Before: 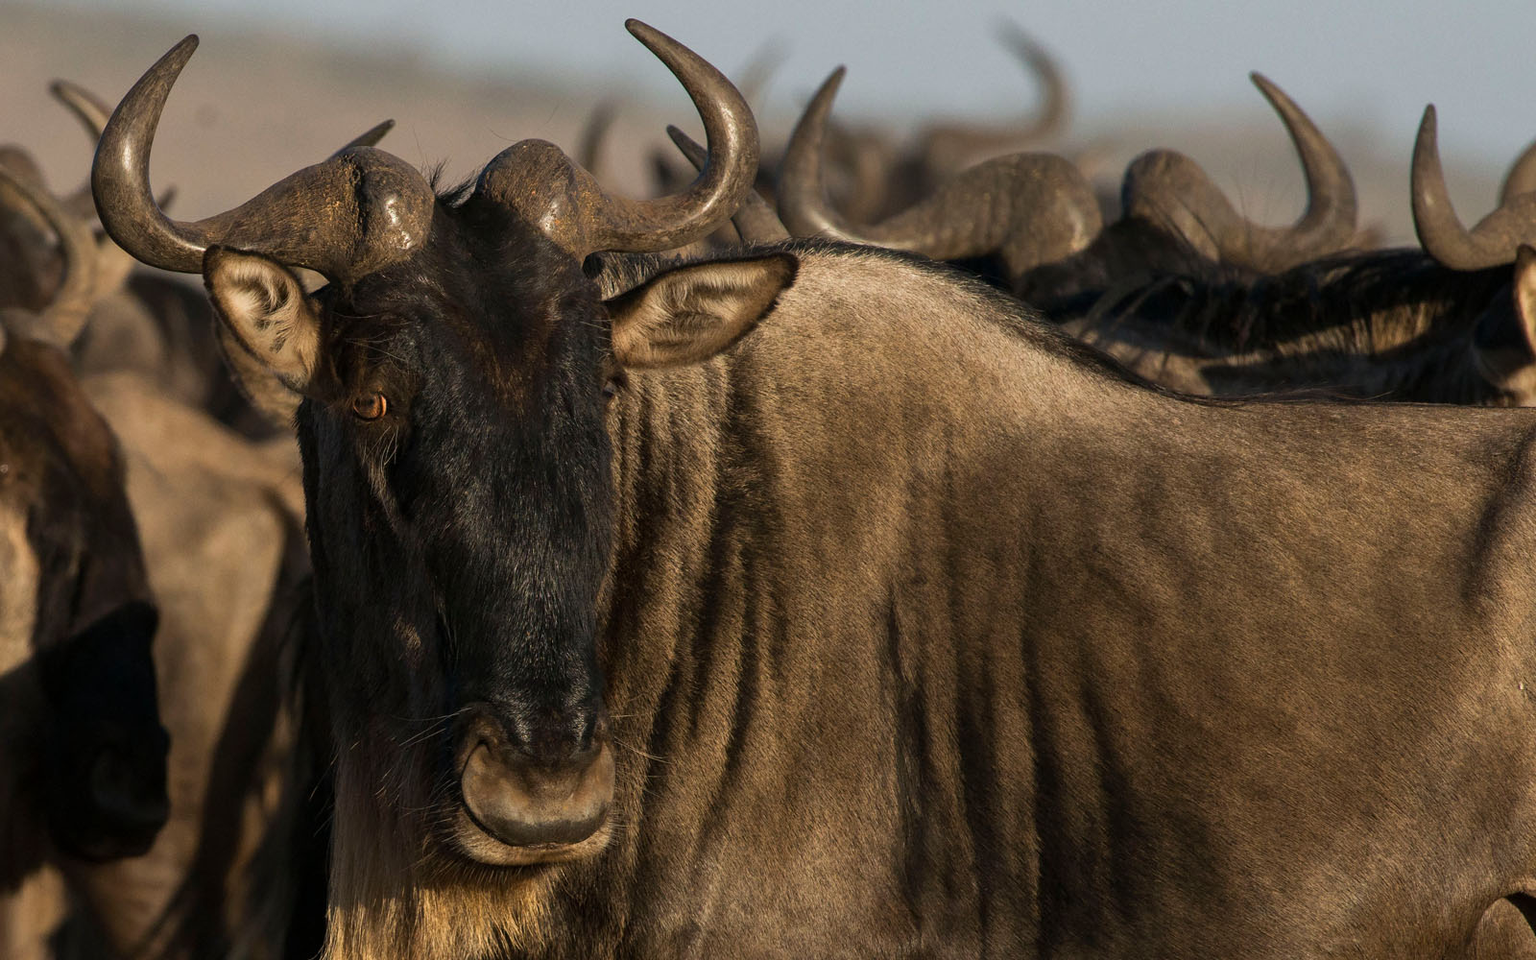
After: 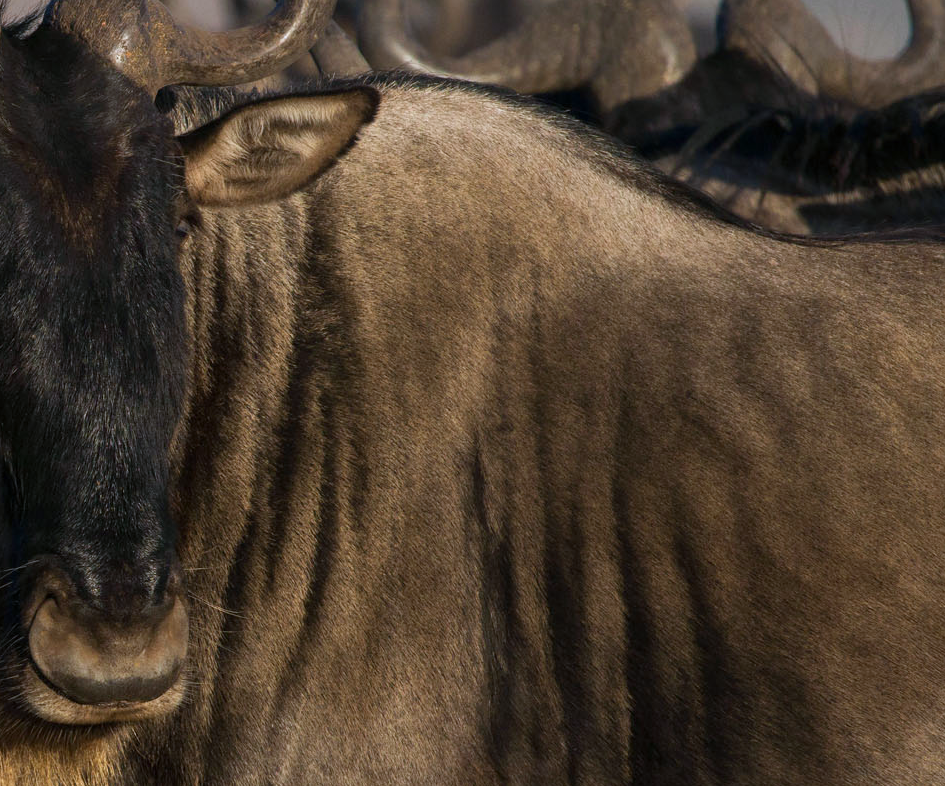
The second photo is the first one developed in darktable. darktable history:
color calibration: output R [0.994, 0.059, -0.119, 0], output G [-0.036, 1.09, -0.119, 0], output B [0.078, -0.108, 0.961, 0], illuminant custom, x 0.371, y 0.382, temperature 4281.14 K
crop and rotate: left 28.256%, top 17.734%, right 12.656%, bottom 3.573%
bloom: size 38%, threshold 95%, strength 30%
